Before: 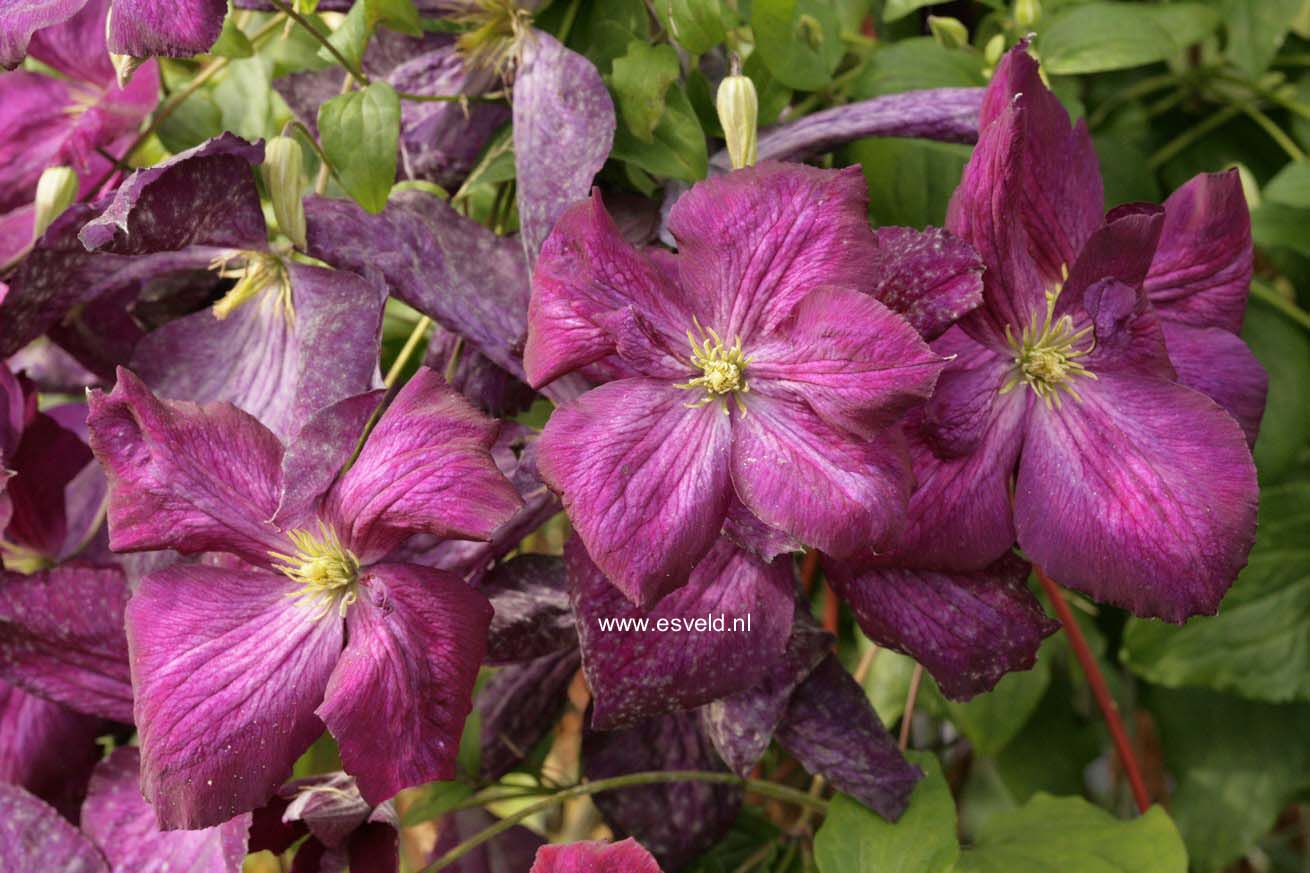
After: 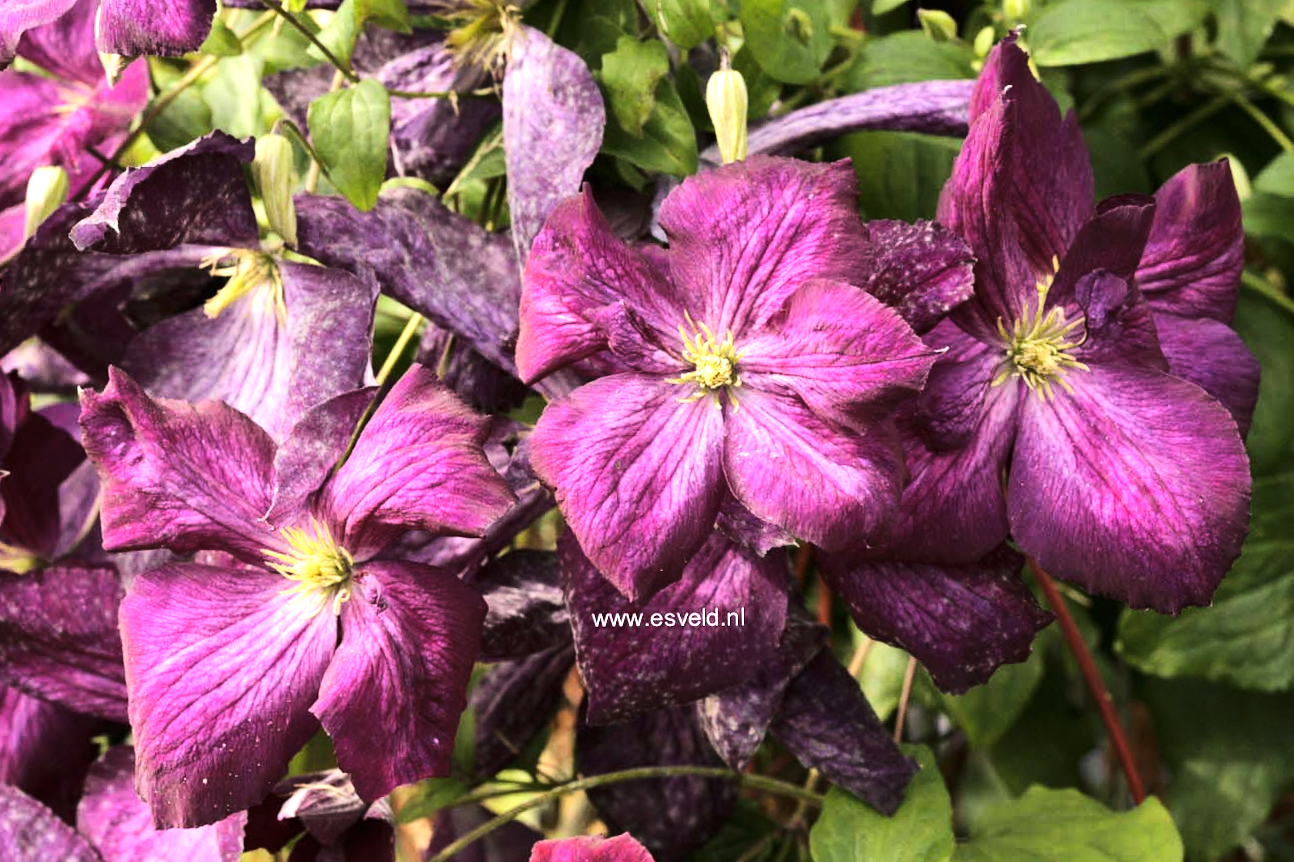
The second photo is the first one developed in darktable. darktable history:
exposure: exposure 0.367 EV, compensate highlight preservation false
tone equalizer: -8 EV -0.417 EV, -7 EV -0.389 EV, -6 EV -0.333 EV, -5 EV -0.222 EV, -3 EV 0.222 EV, -2 EV 0.333 EV, -1 EV 0.389 EV, +0 EV 0.417 EV, edges refinement/feathering 500, mask exposure compensation -1.57 EV, preserve details no
rotate and perspective: rotation -0.45°, automatic cropping original format, crop left 0.008, crop right 0.992, crop top 0.012, crop bottom 0.988
tone curve: curves: ch0 [(0, 0) (0.055, 0.031) (0.282, 0.215) (0.729, 0.785) (1, 1)], color space Lab, linked channels, preserve colors none
